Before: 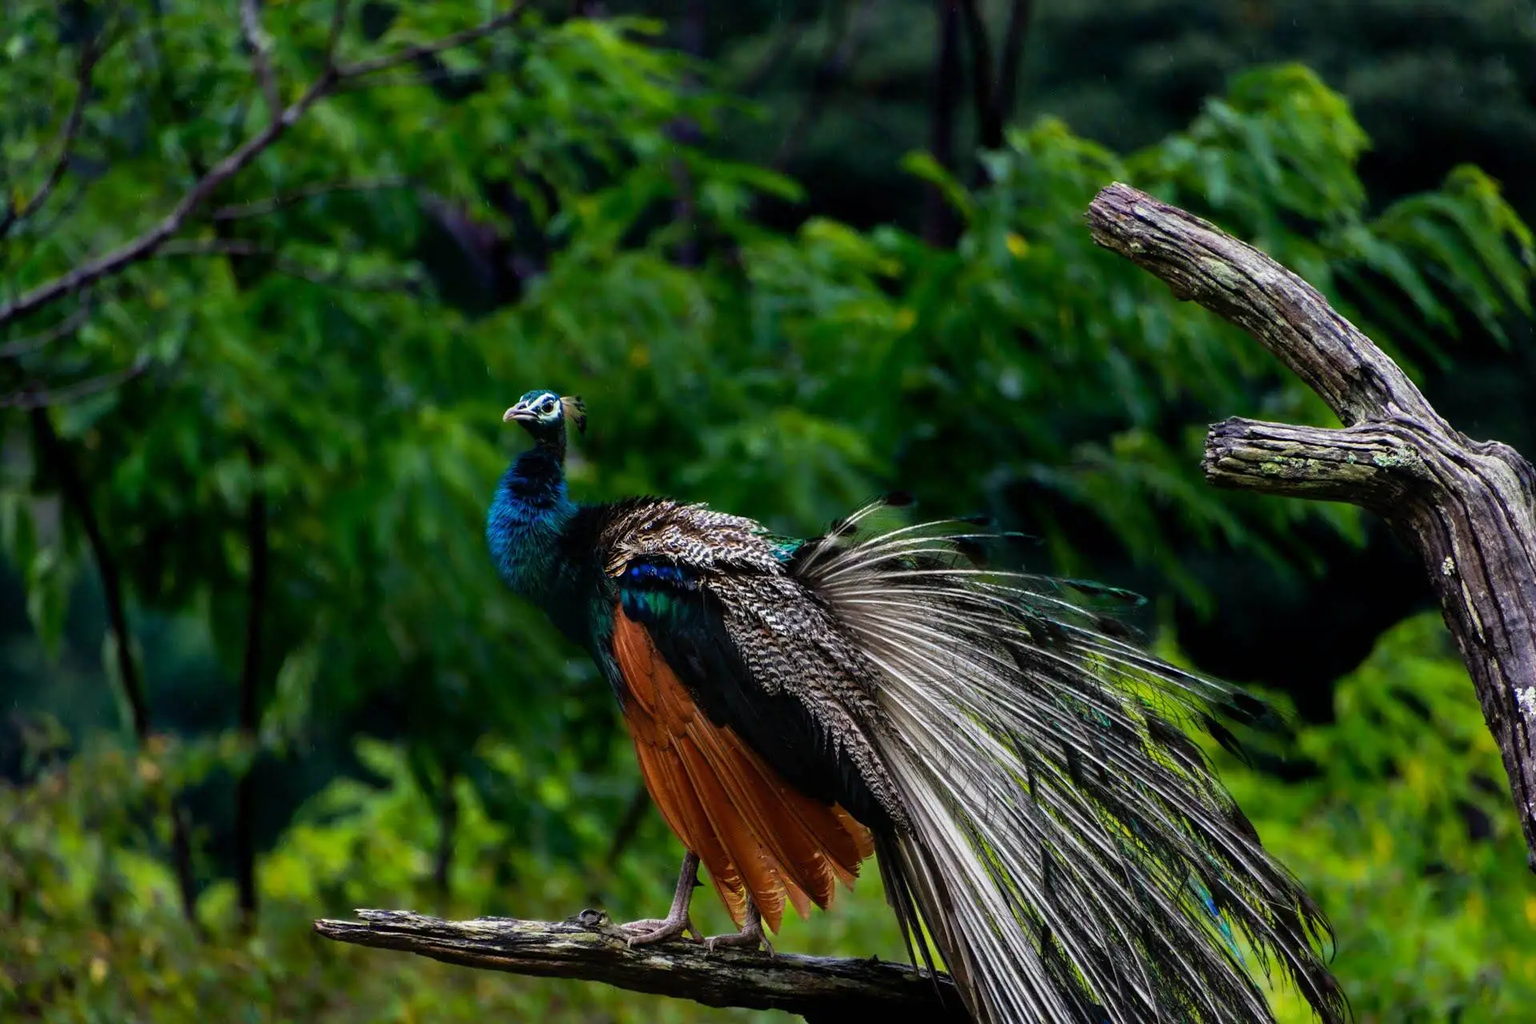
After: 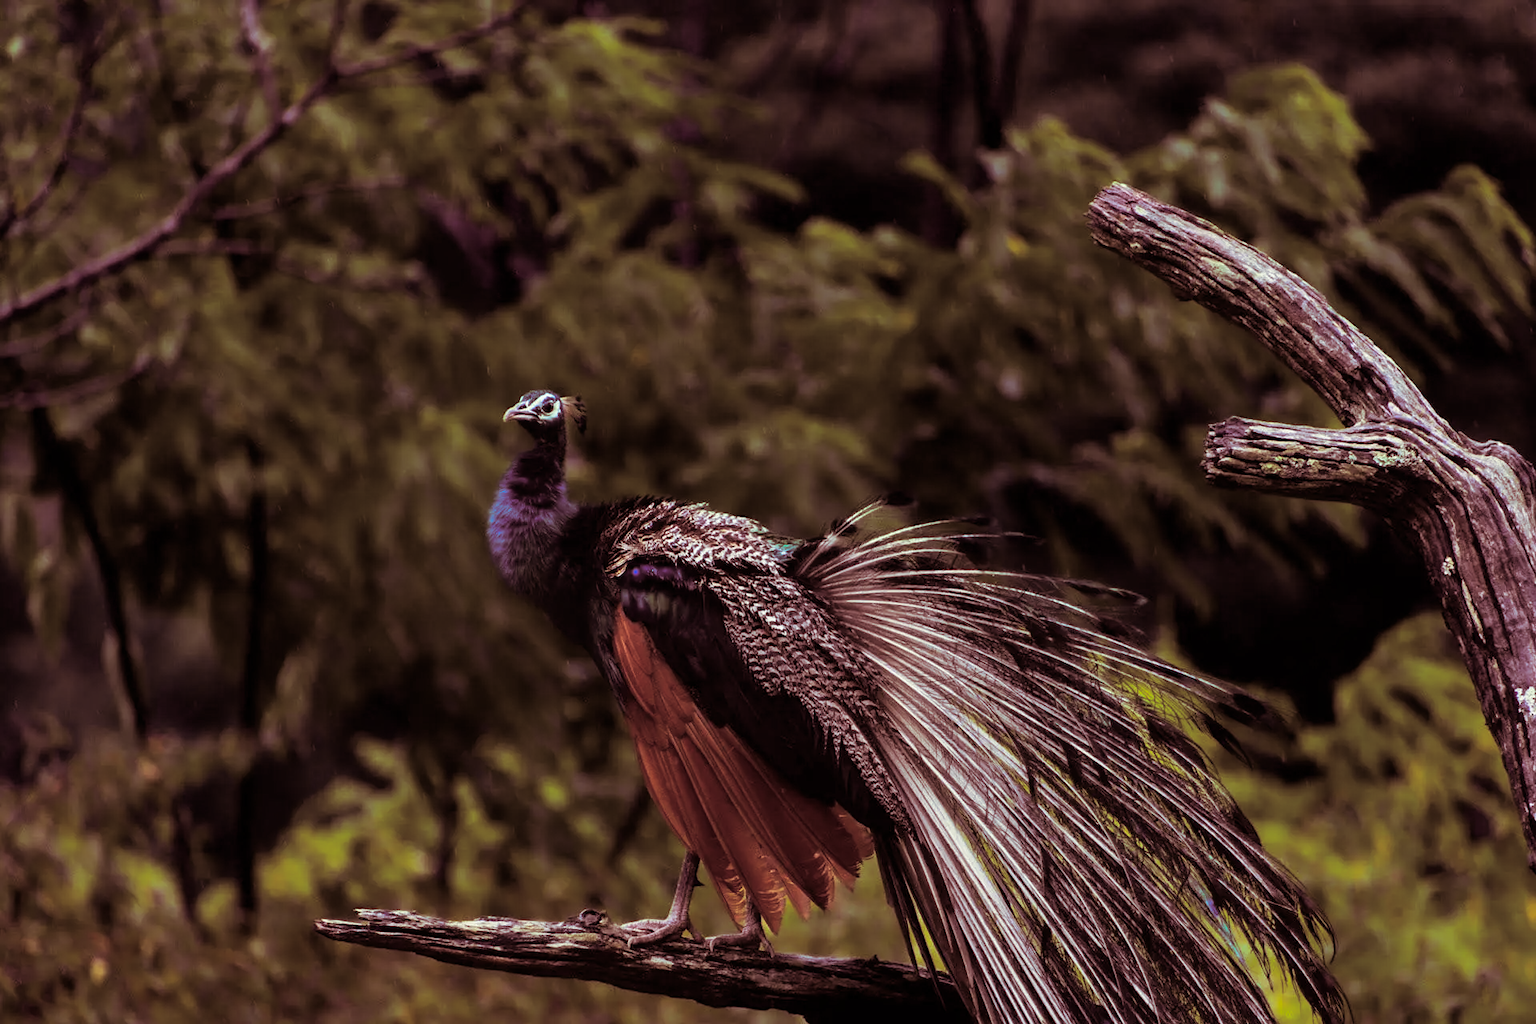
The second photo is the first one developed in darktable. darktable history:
color balance: output saturation 110%
split-toning: compress 20%
white balance: emerald 1
